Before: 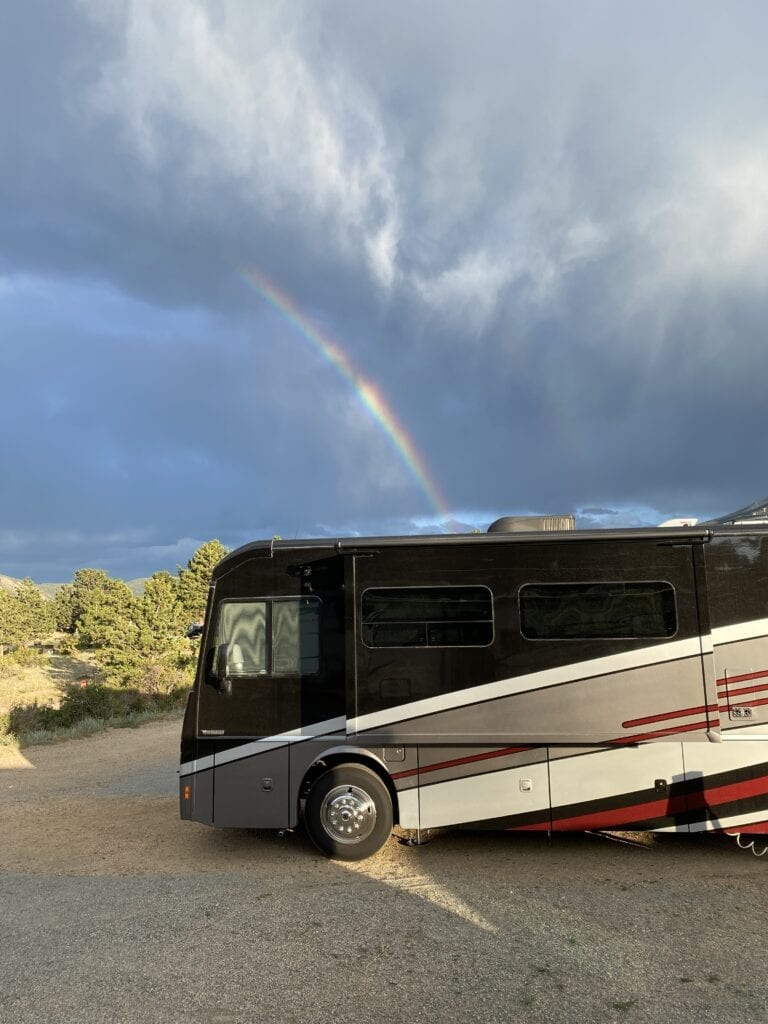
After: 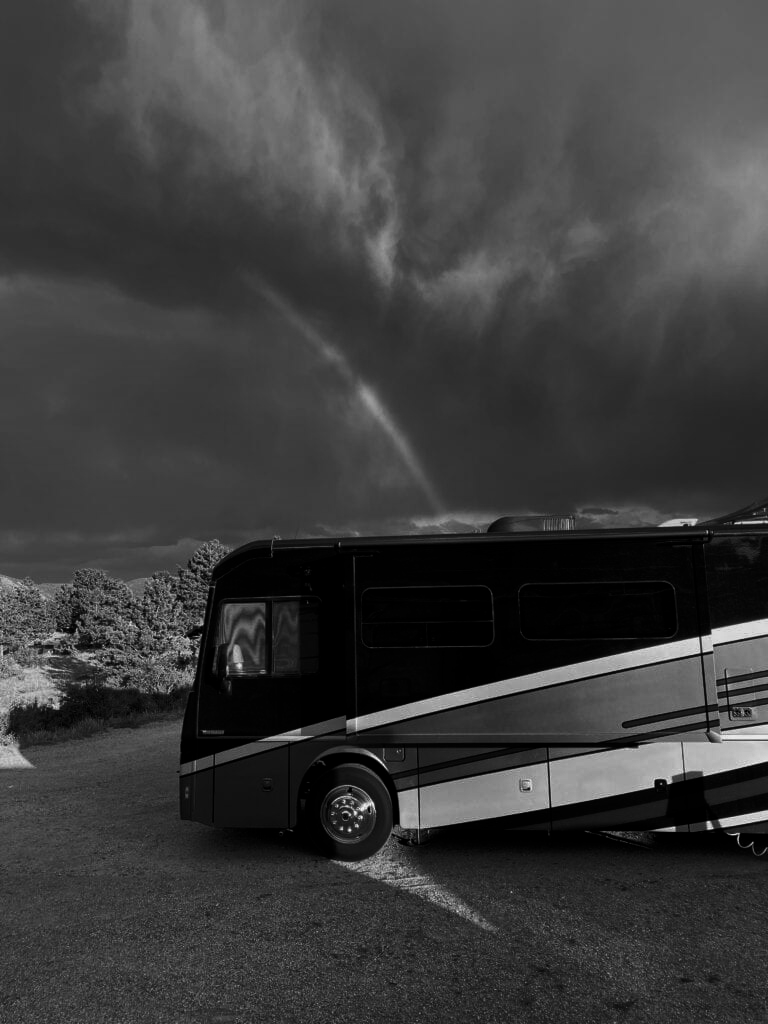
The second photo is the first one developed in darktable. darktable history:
graduated density: on, module defaults
contrast brightness saturation: contrast -0.03, brightness -0.59, saturation -1
